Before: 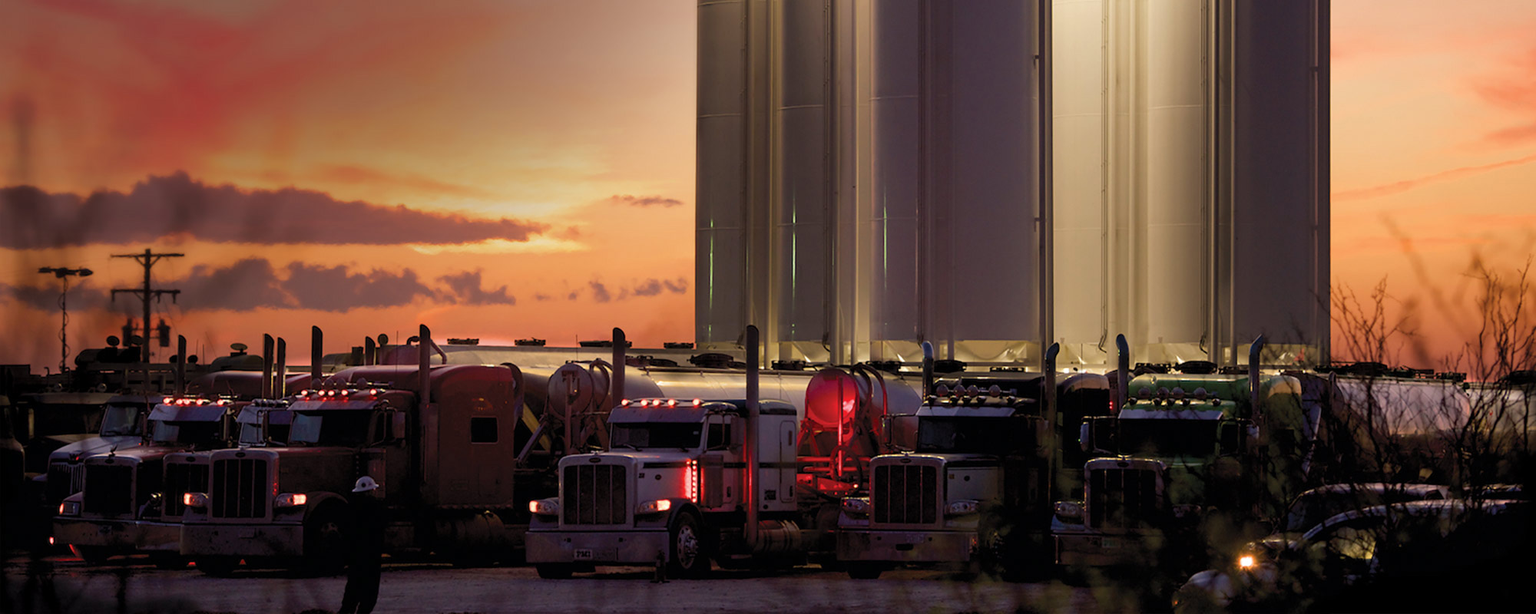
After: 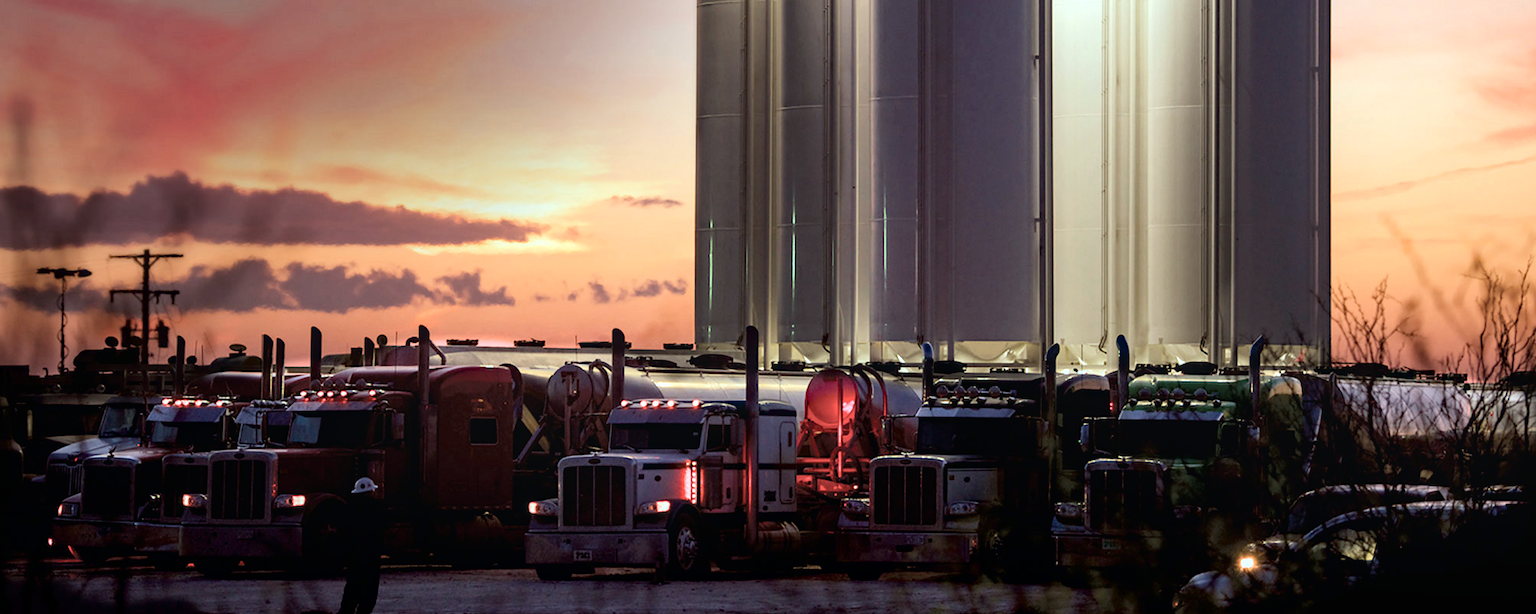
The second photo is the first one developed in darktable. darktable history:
crop and rotate: left 0.12%, bottom 0.003%
color correction: highlights a* -12.78, highlights b* -17.39, saturation 0.702
local contrast: detail 110%
tone curve: curves: ch0 [(0, 0) (0.118, 0.034) (0.182, 0.124) (0.265, 0.214) (0.504, 0.508) (0.783, 0.825) (1, 1)], color space Lab, independent channels, preserve colors none
color zones: curves: ch1 [(0.25, 0.61) (0.75, 0.248)]
exposure: black level correction 0, exposure 0.699 EV, compensate highlight preservation false
haze removal: adaptive false
